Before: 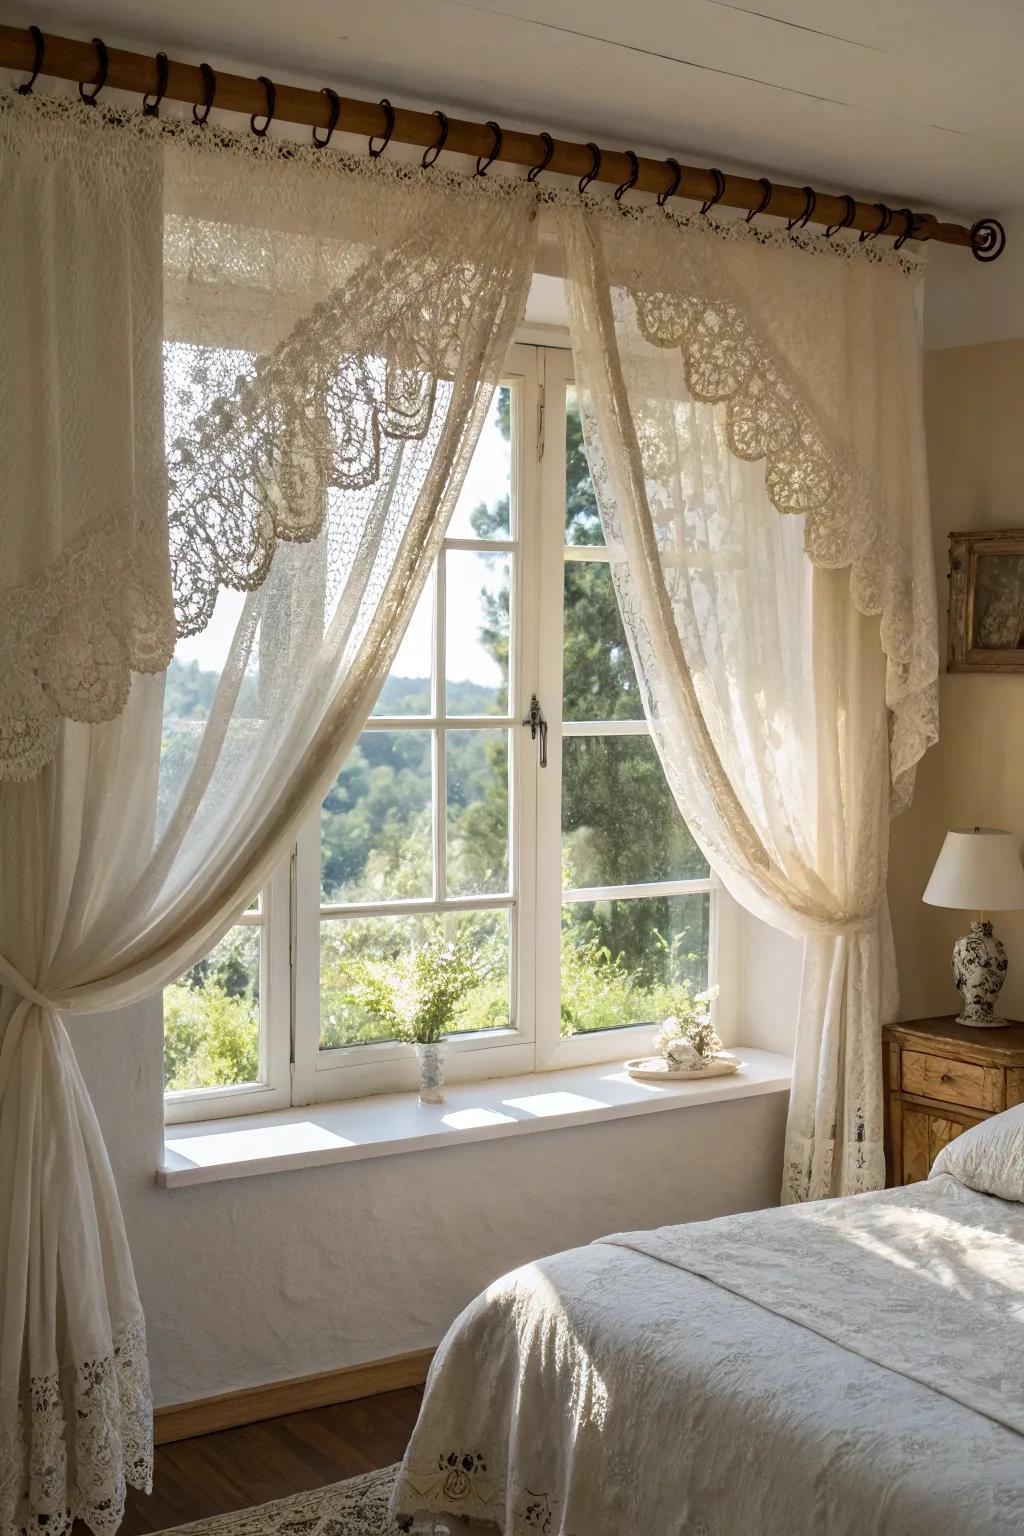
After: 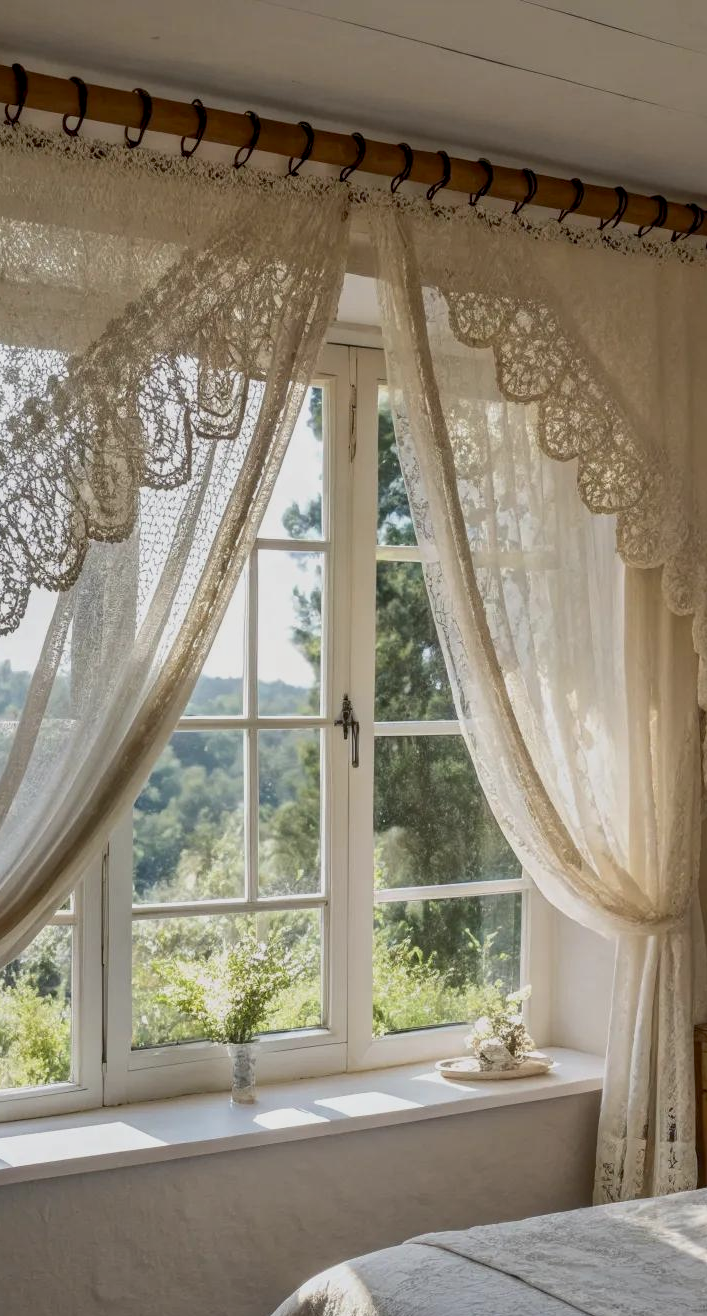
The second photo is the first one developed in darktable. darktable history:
local contrast: on, module defaults
exposure: exposure 0.495 EV, compensate exposure bias true, compensate highlight preservation false
crop: left 18.445%, right 12.429%, bottom 14.321%
tone equalizer: -8 EV -0.006 EV, -7 EV 0.041 EV, -6 EV -0.008 EV, -5 EV 0.005 EV, -4 EV -0.042 EV, -3 EV -0.233 EV, -2 EV -0.664 EV, -1 EV -0.973 EV, +0 EV -0.989 EV
